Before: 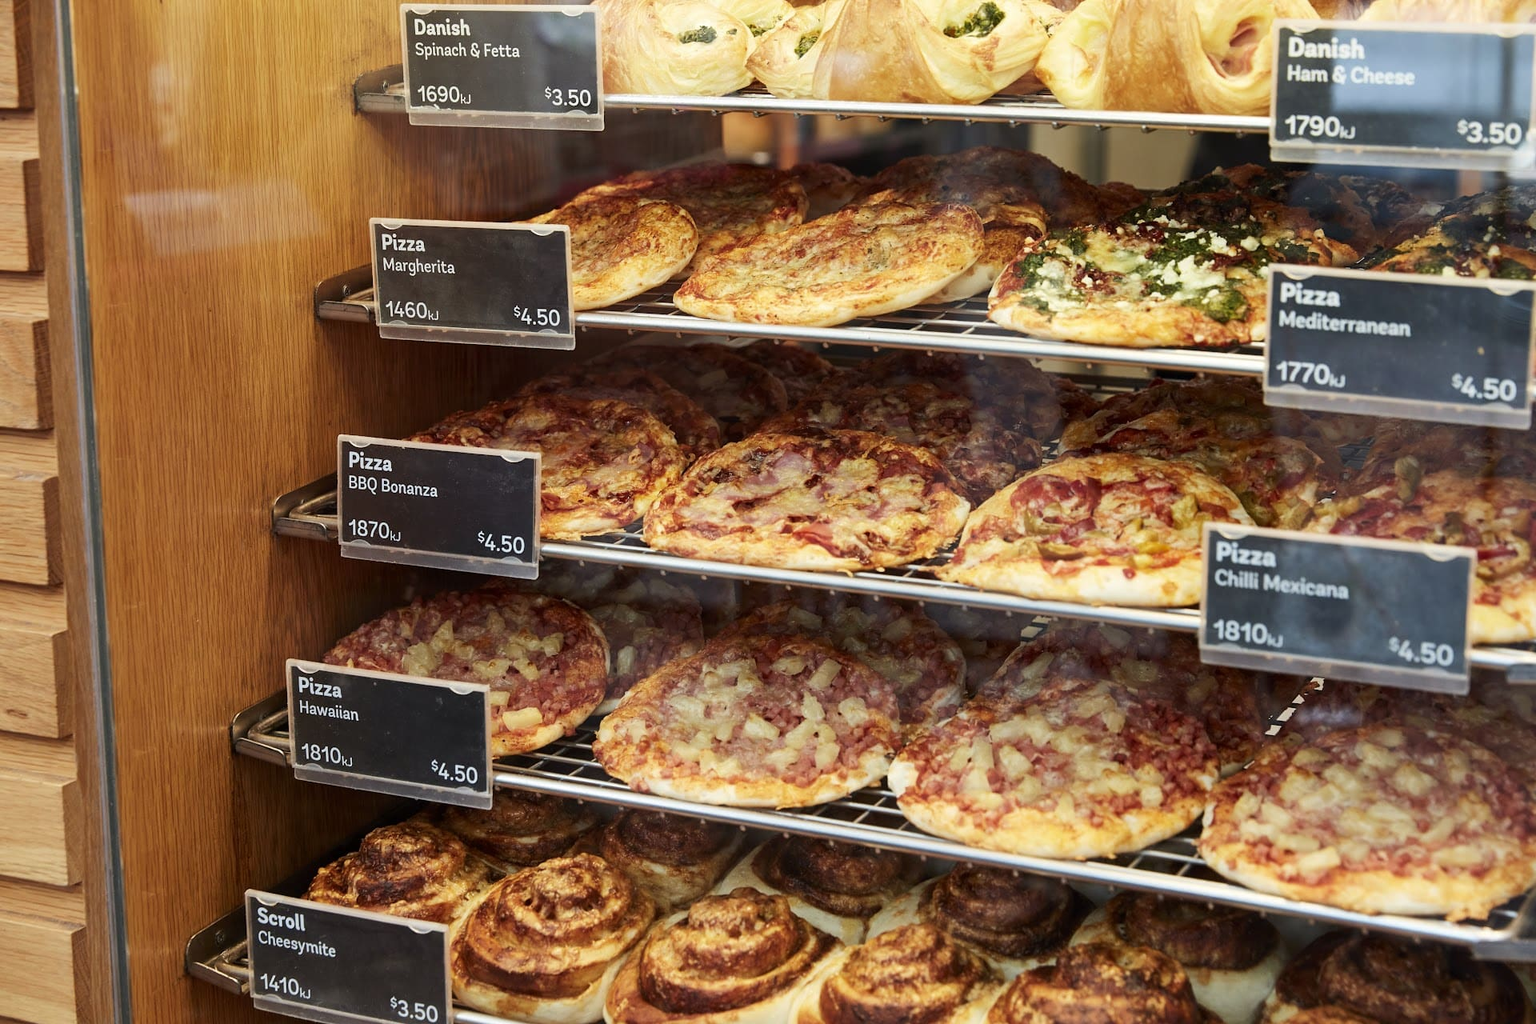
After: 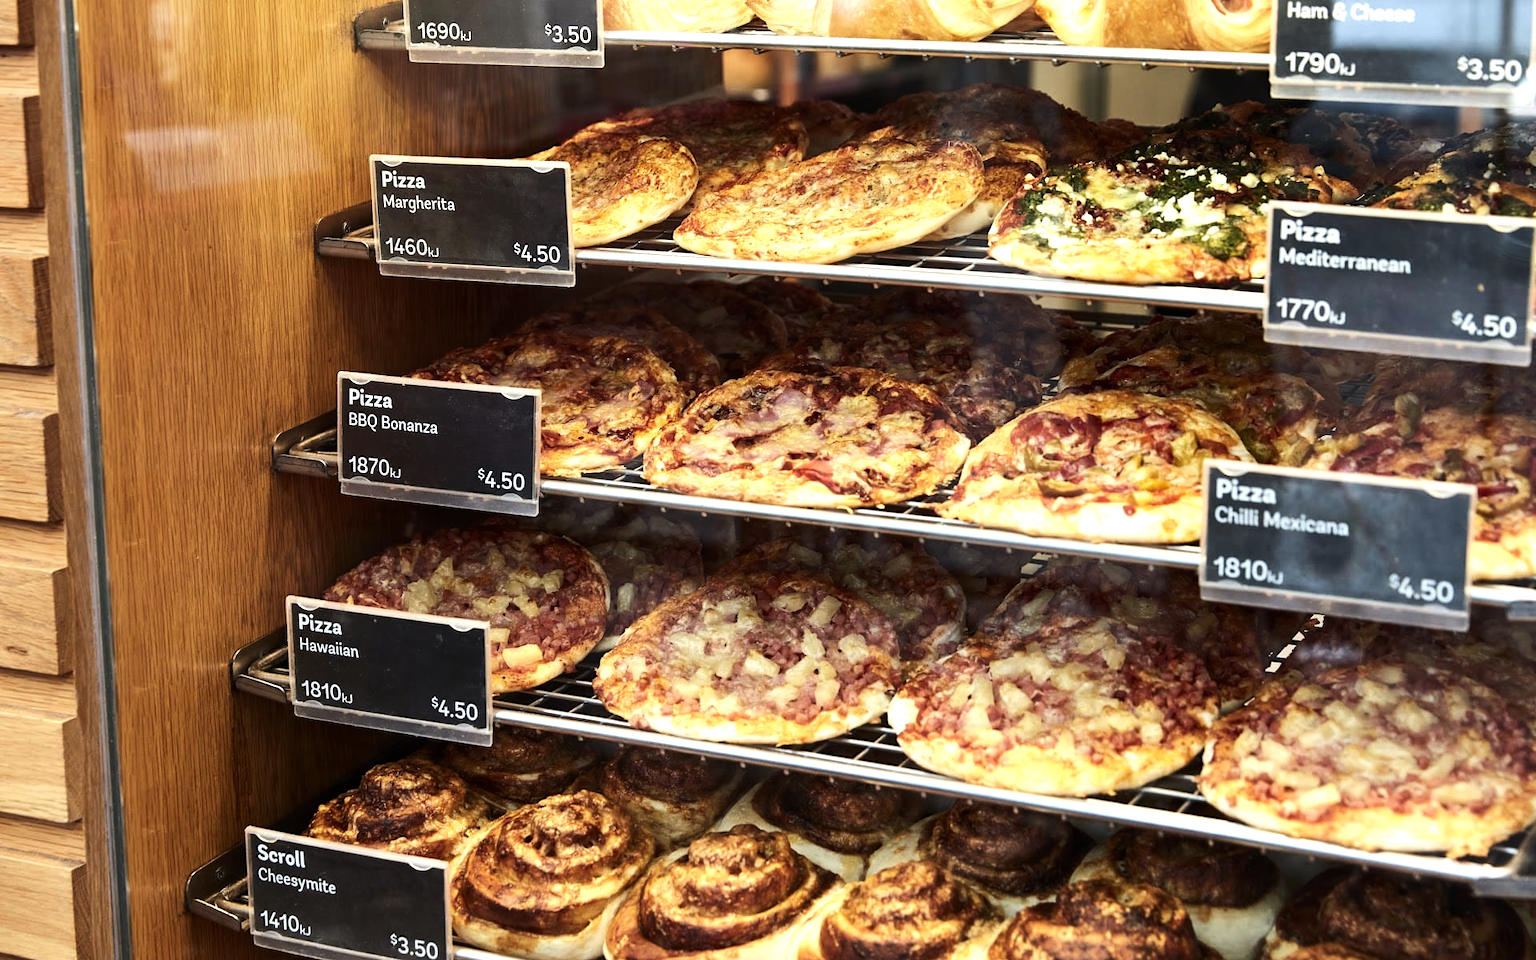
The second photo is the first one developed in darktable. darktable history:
tone equalizer: -8 EV -0.75 EV, -7 EV -0.7 EV, -6 EV -0.6 EV, -5 EV -0.4 EV, -3 EV 0.4 EV, -2 EV 0.6 EV, -1 EV 0.7 EV, +0 EV 0.75 EV, edges refinement/feathering 500, mask exposure compensation -1.57 EV, preserve details no
crop and rotate: top 6.25%
